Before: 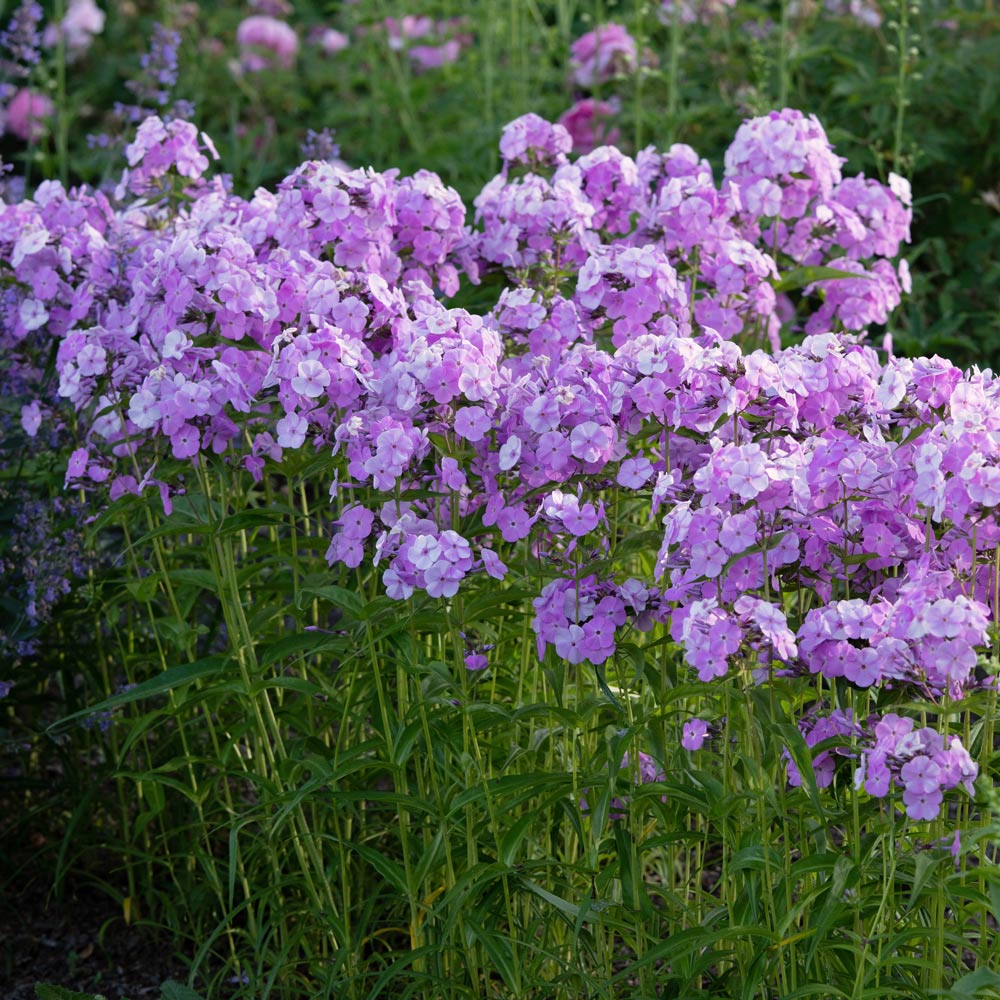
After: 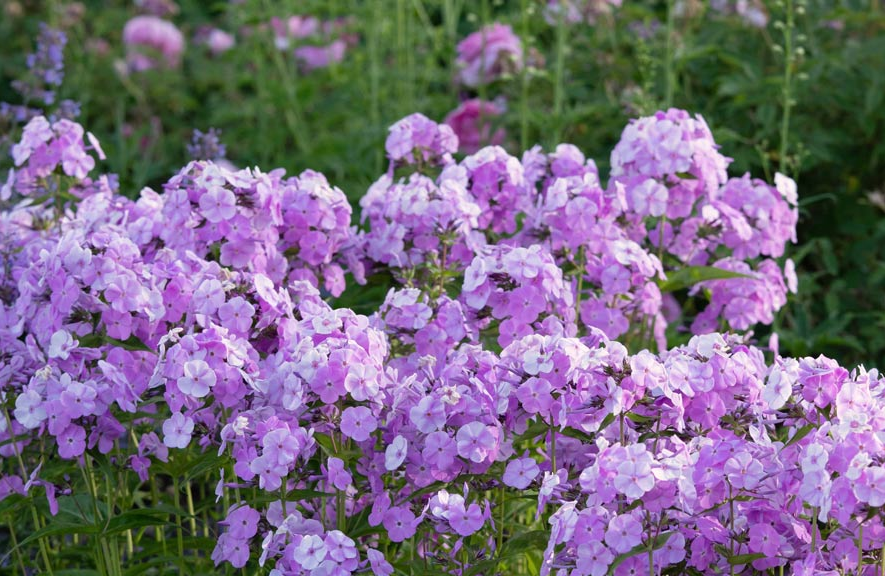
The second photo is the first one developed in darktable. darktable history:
crop and rotate: left 11.485%, bottom 42.341%
